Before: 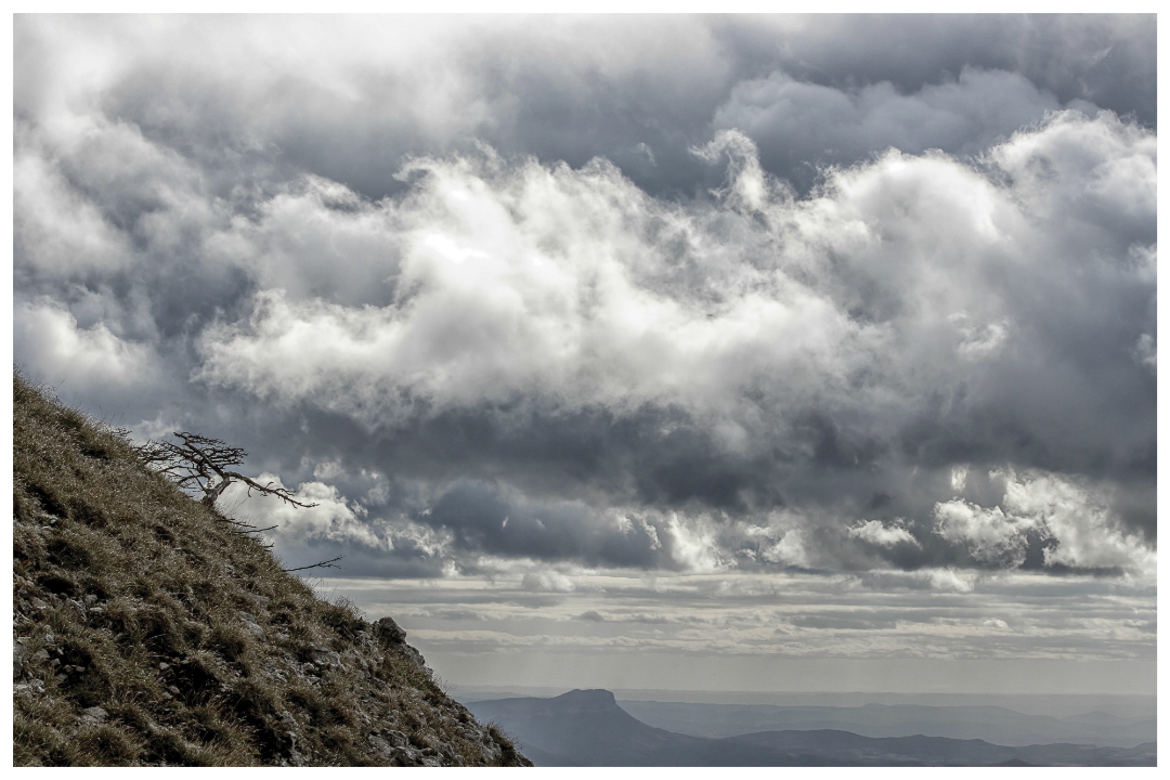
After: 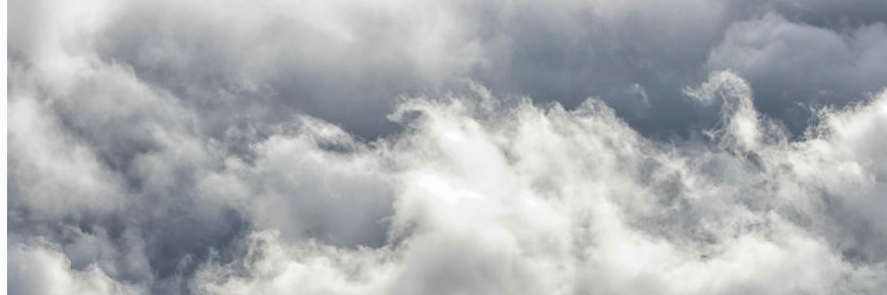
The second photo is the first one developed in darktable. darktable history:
crop: left 0.576%, top 7.651%, right 23.535%, bottom 54.415%
color balance rgb: global offset › luminance -1.416%, white fulcrum 0.076 EV, perceptual saturation grading › global saturation 25.393%
